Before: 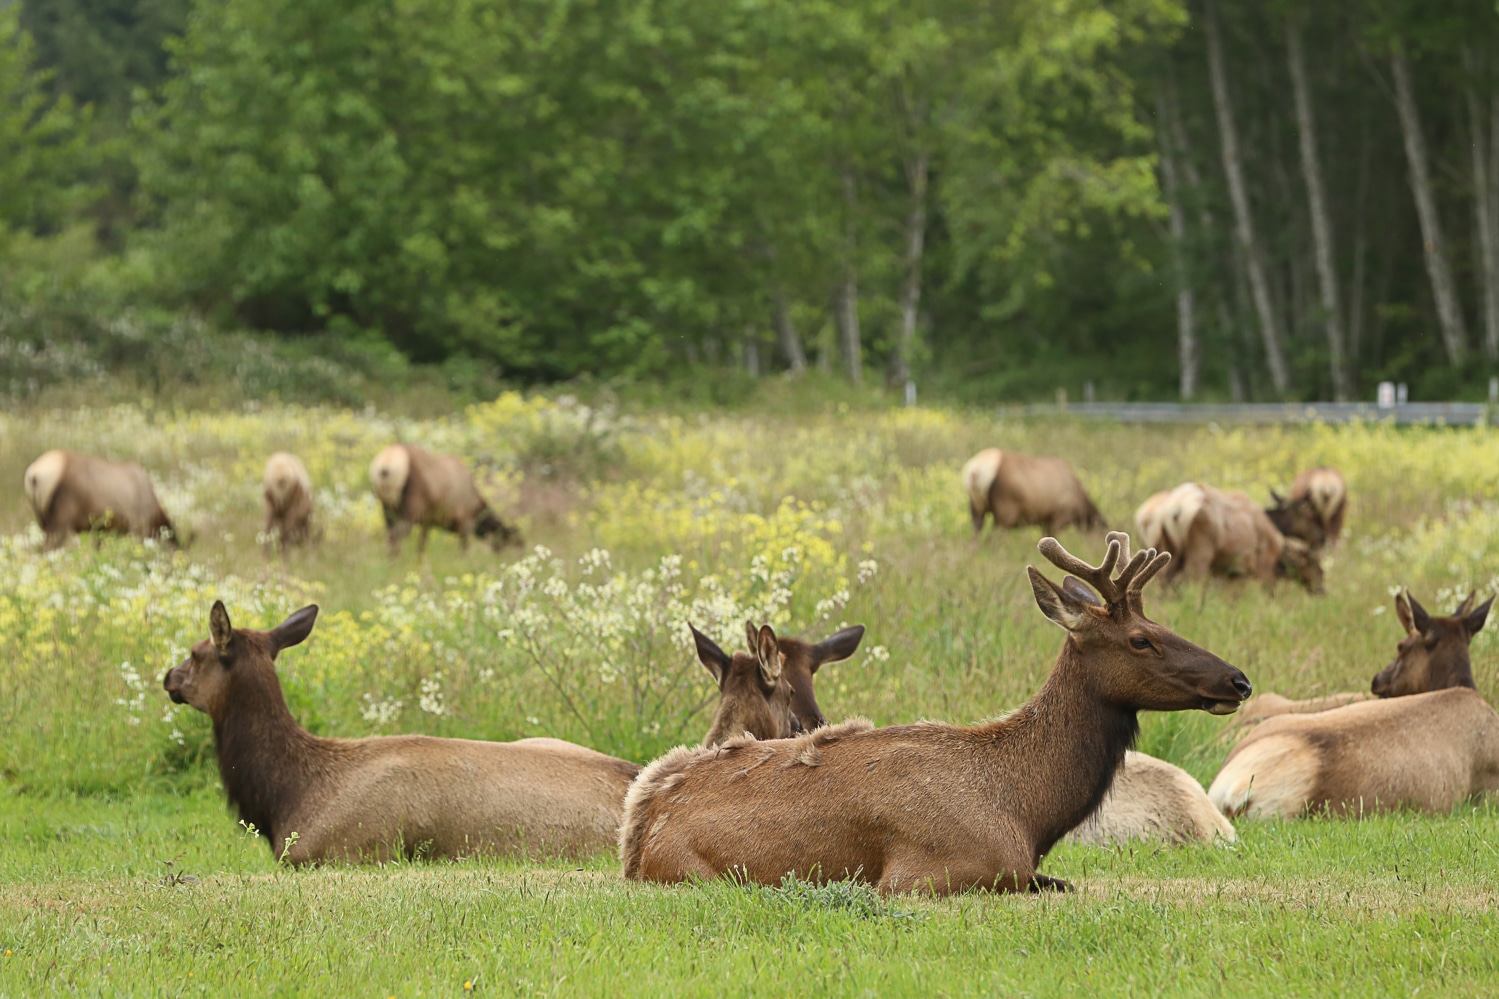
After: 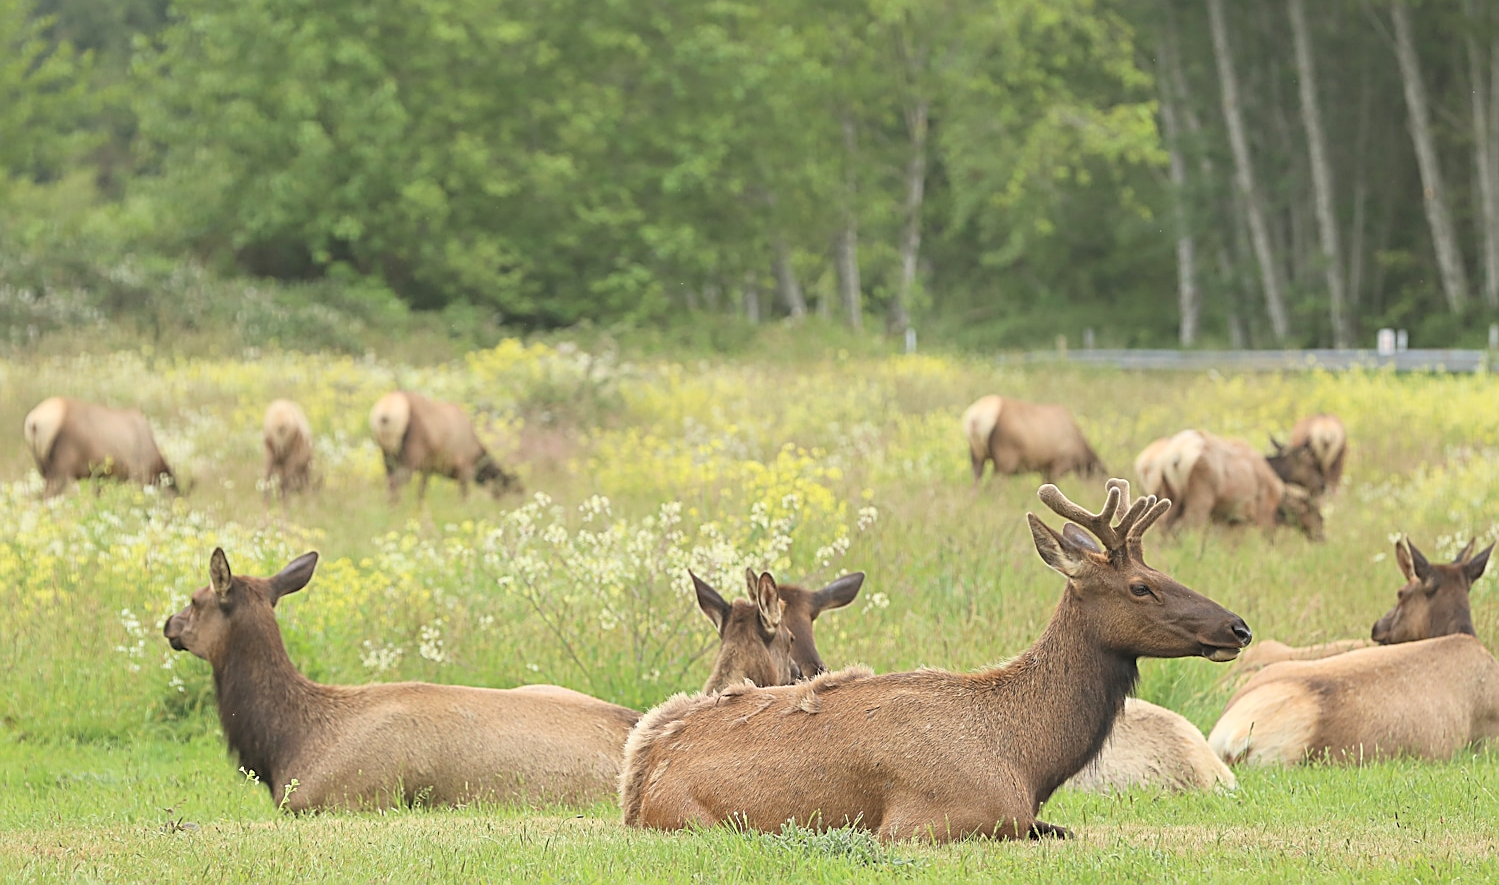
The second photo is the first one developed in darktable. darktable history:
crop and rotate: top 5.438%, bottom 5.914%
sharpen: on, module defaults
contrast brightness saturation: brightness 0.279
